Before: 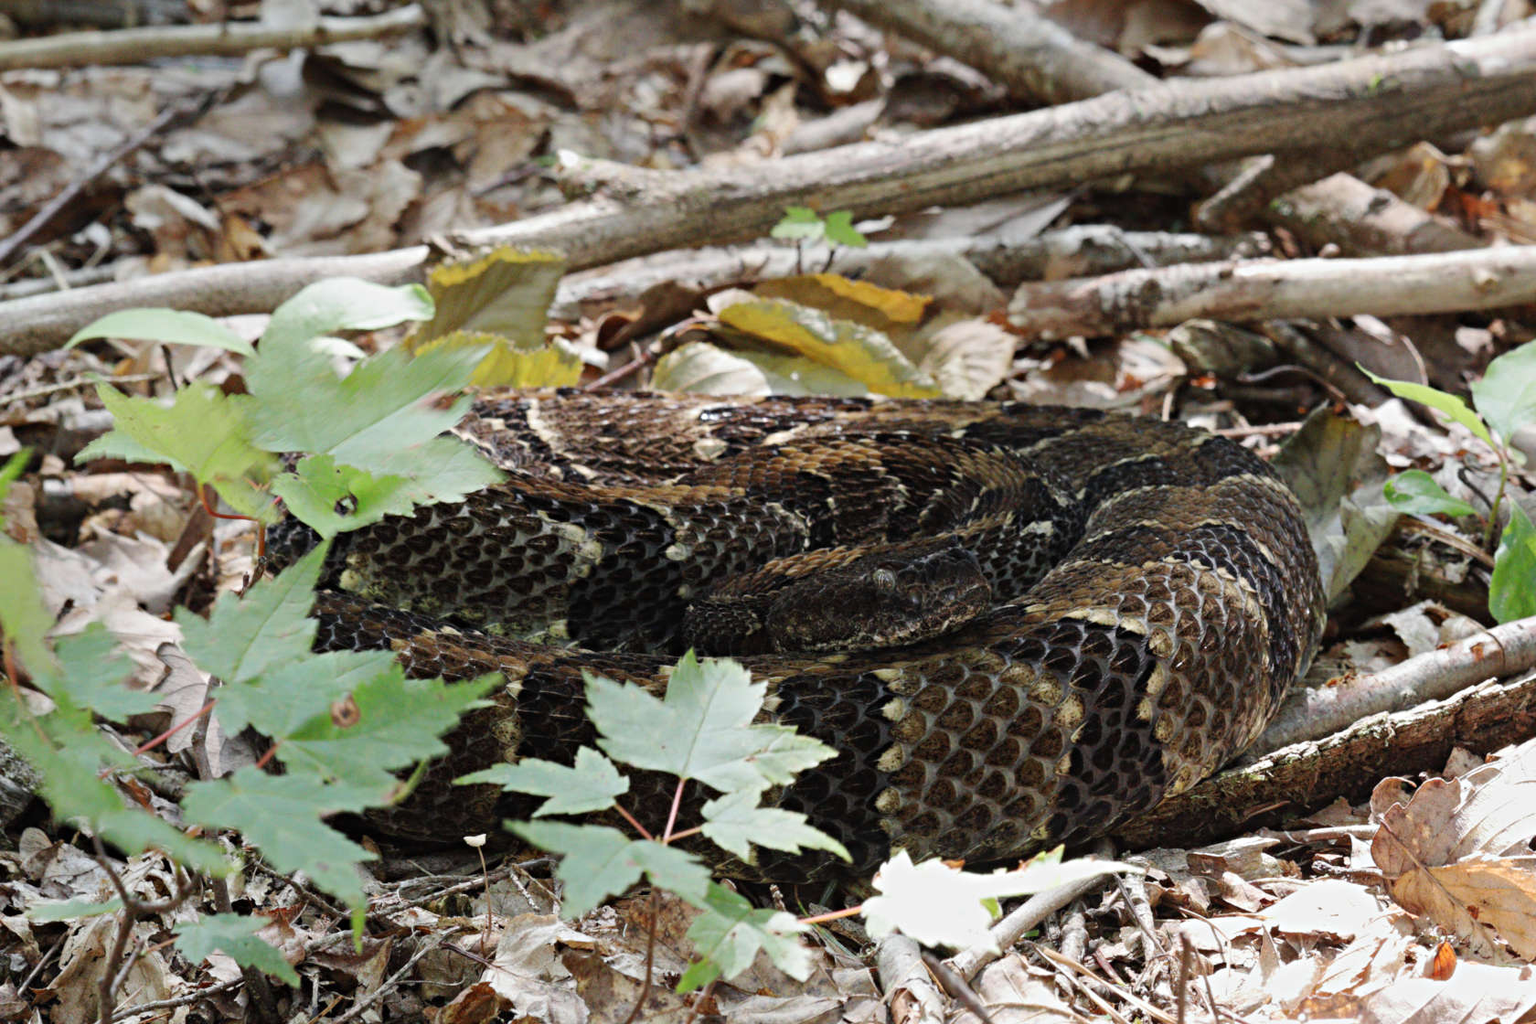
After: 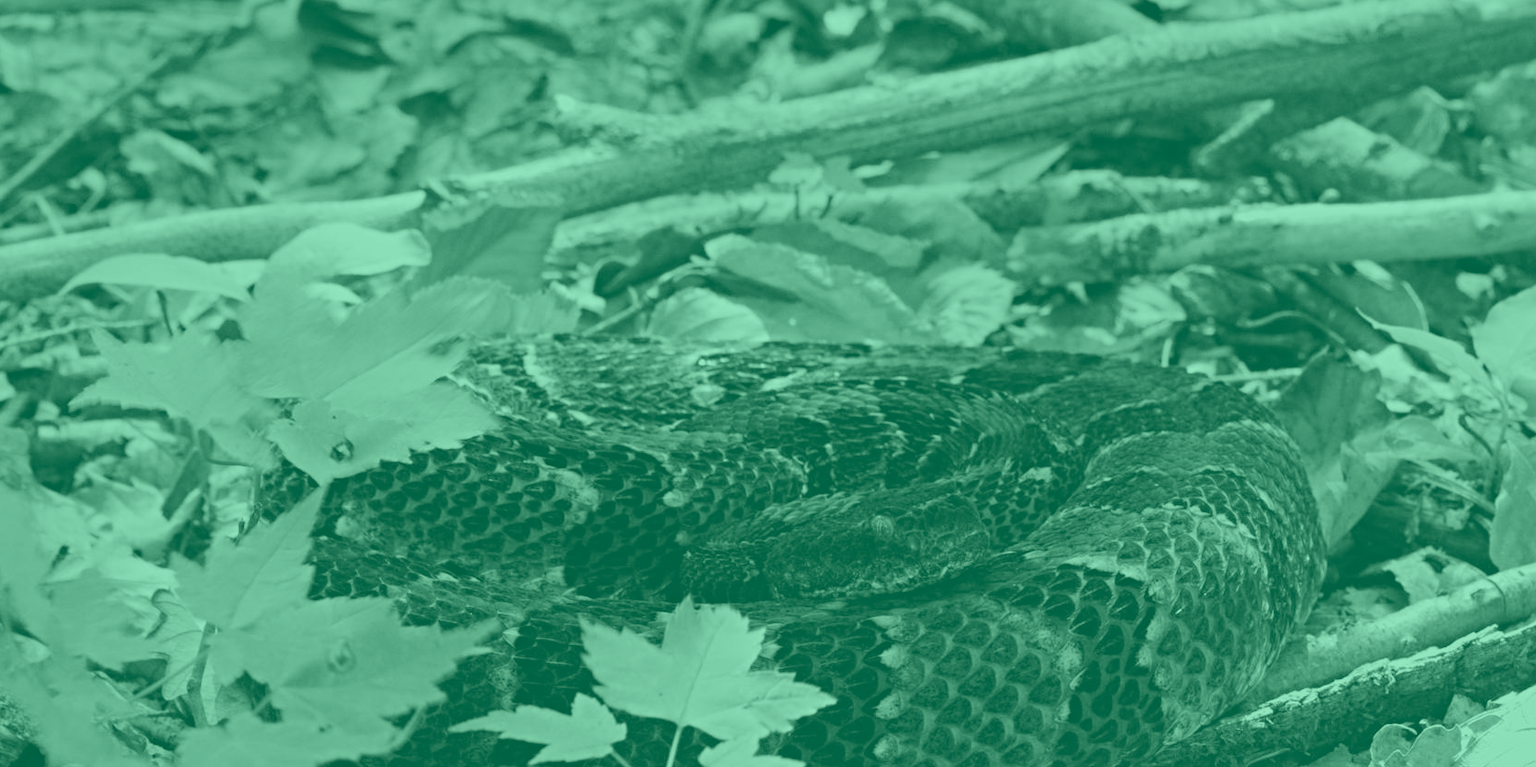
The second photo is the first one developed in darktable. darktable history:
crop: left 0.387%, top 5.469%, bottom 19.809%
colorize: hue 147.6°, saturation 65%, lightness 21.64%
